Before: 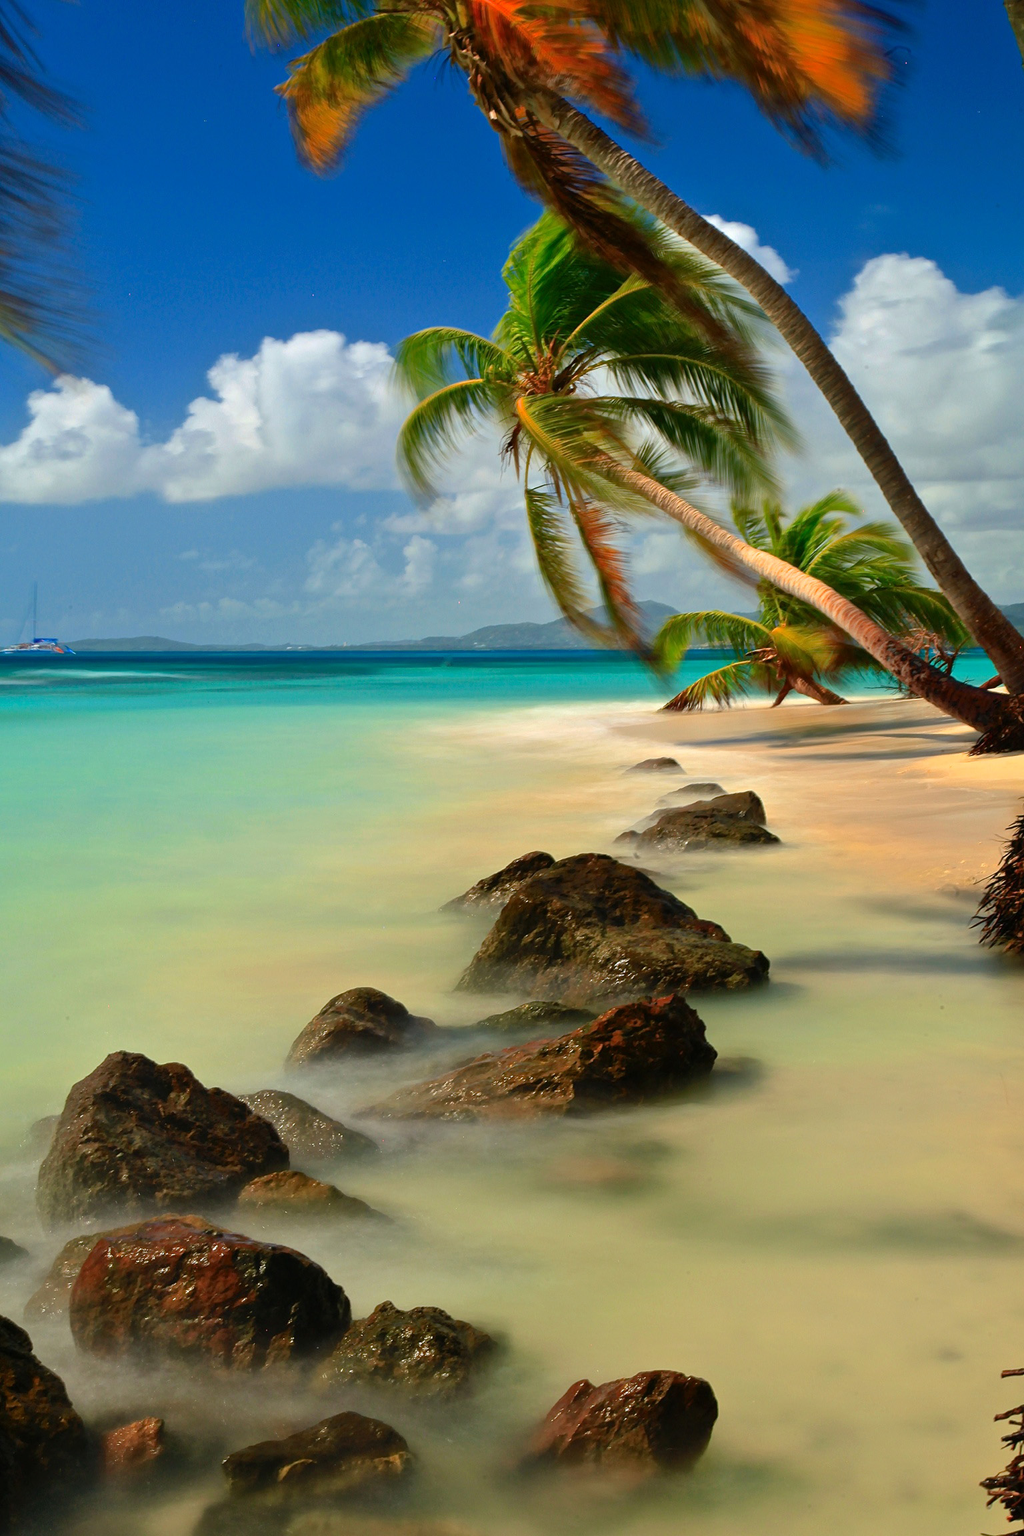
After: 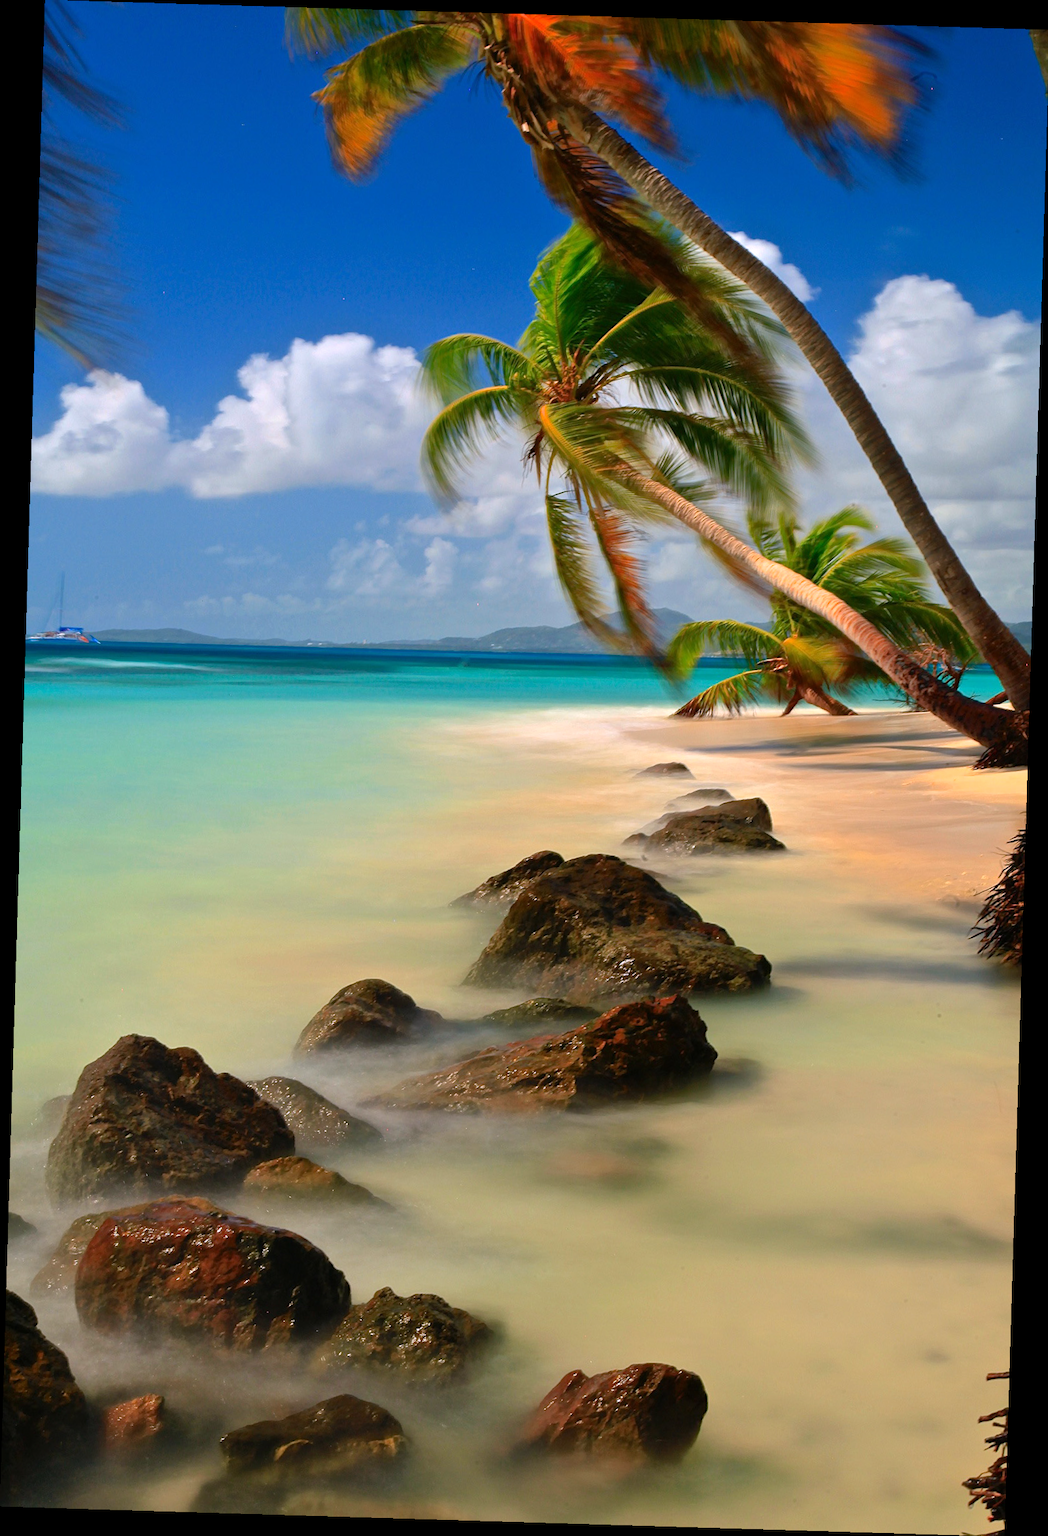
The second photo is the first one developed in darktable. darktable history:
white balance: red 1.05, blue 1.072
rotate and perspective: rotation 1.72°, automatic cropping off
